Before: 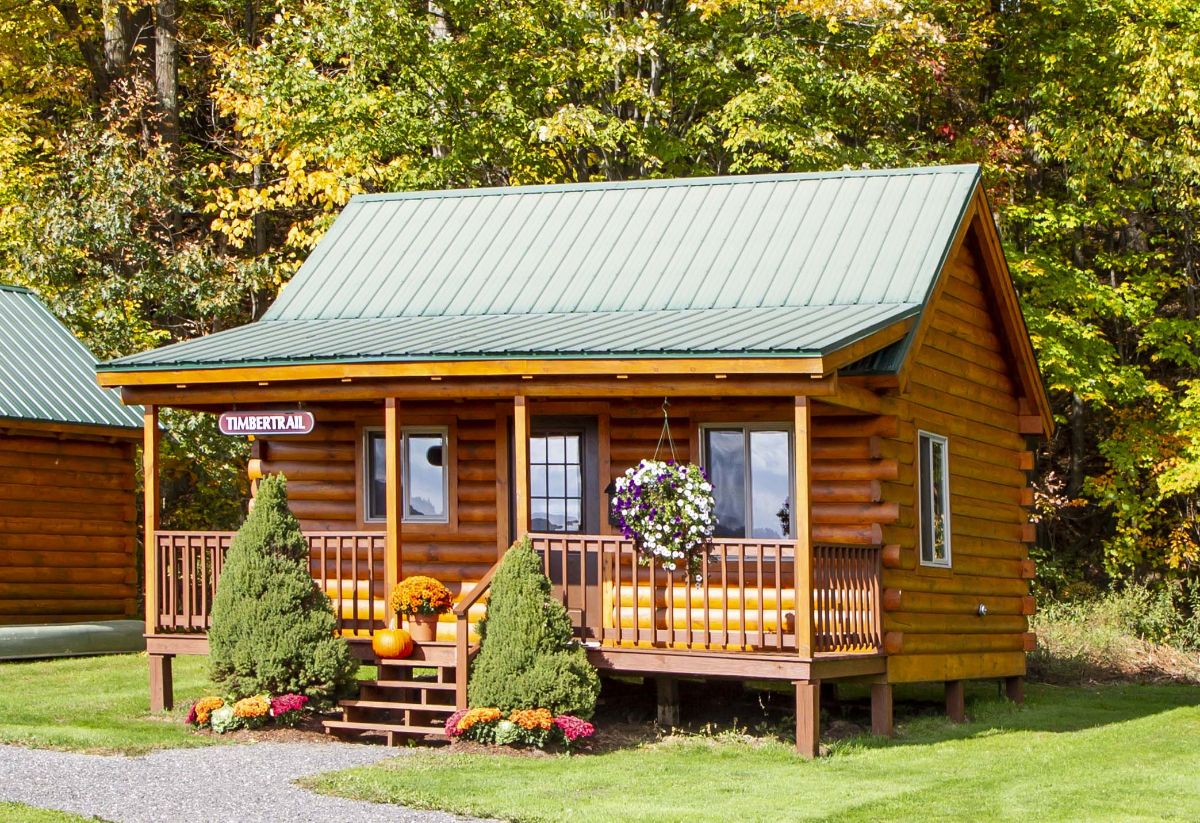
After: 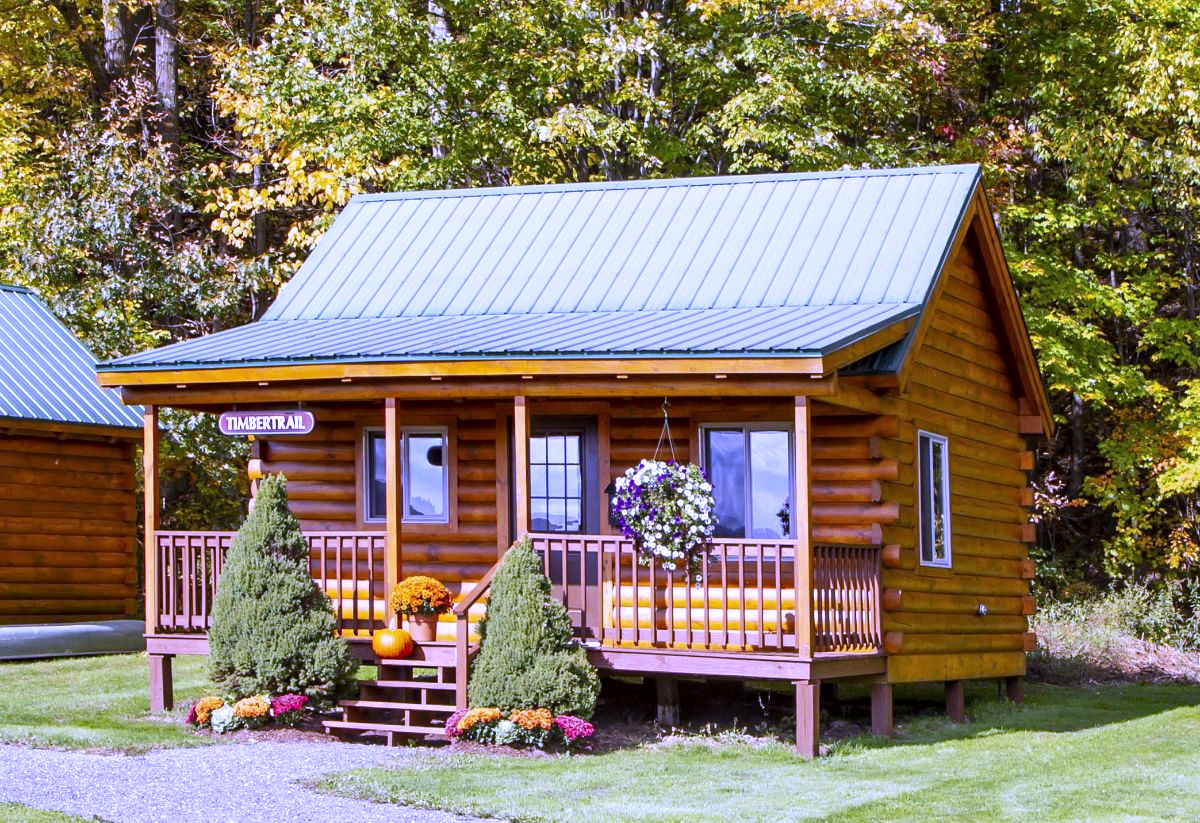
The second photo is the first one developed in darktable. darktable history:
white balance: red 0.98, blue 1.61
local contrast: mode bilateral grid, contrast 20, coarseness 50, detail 120%, midtone range 0.2
